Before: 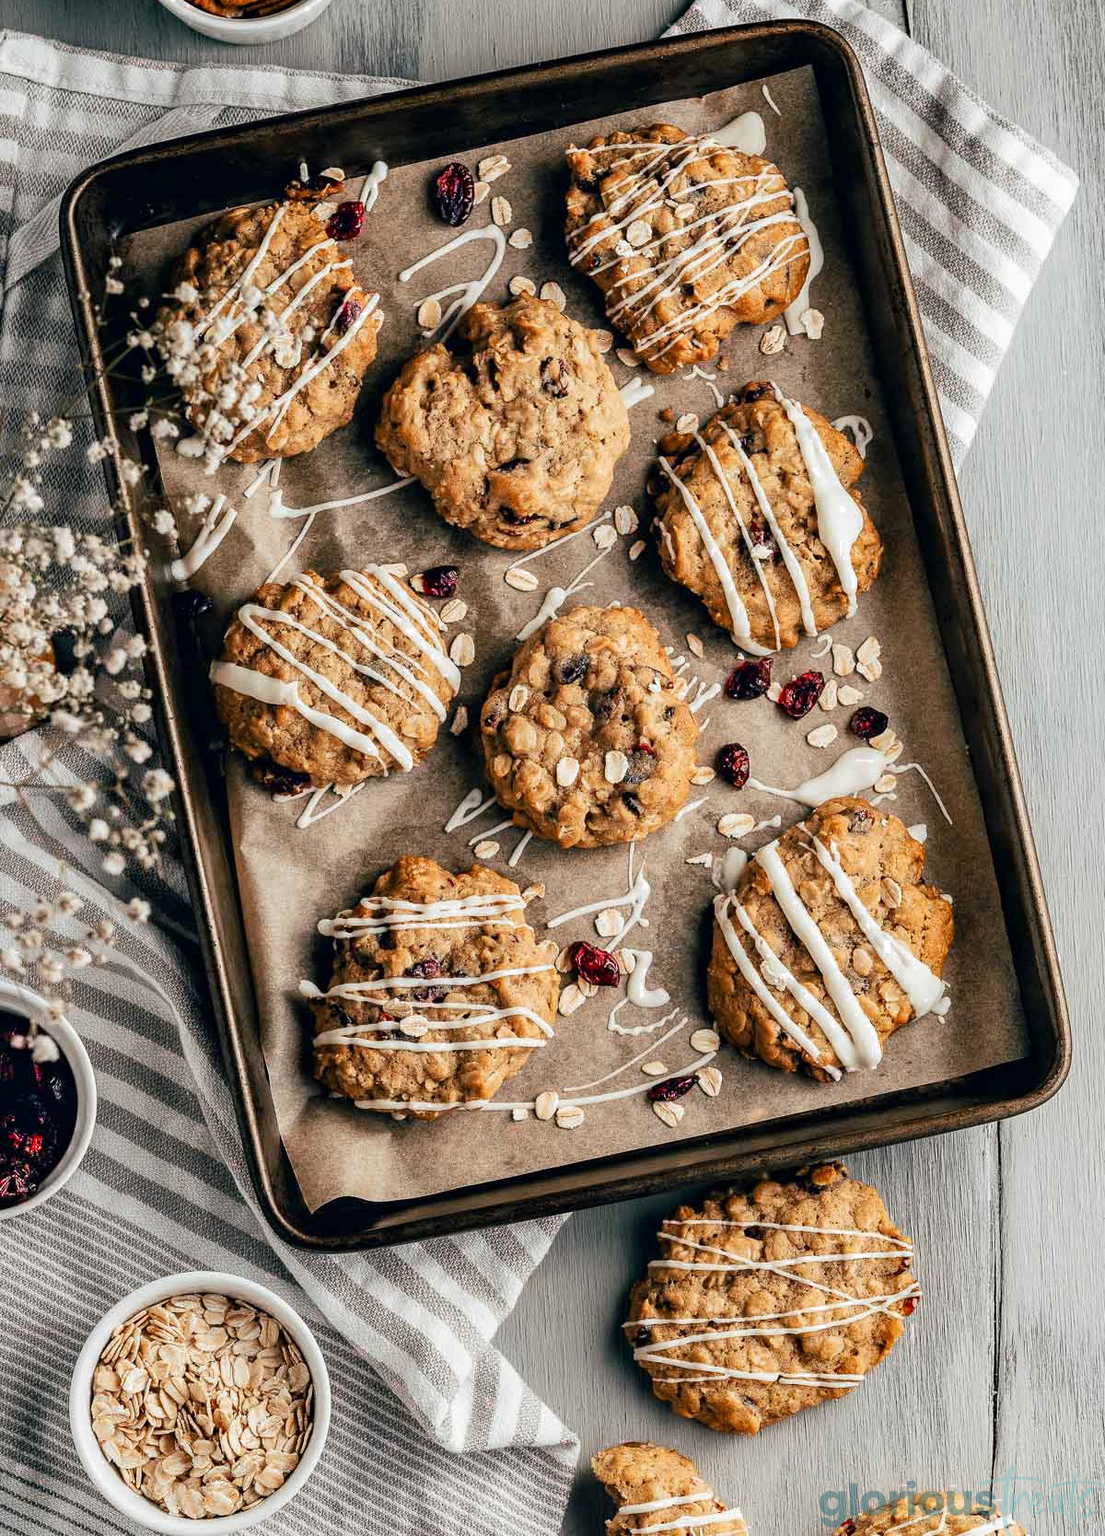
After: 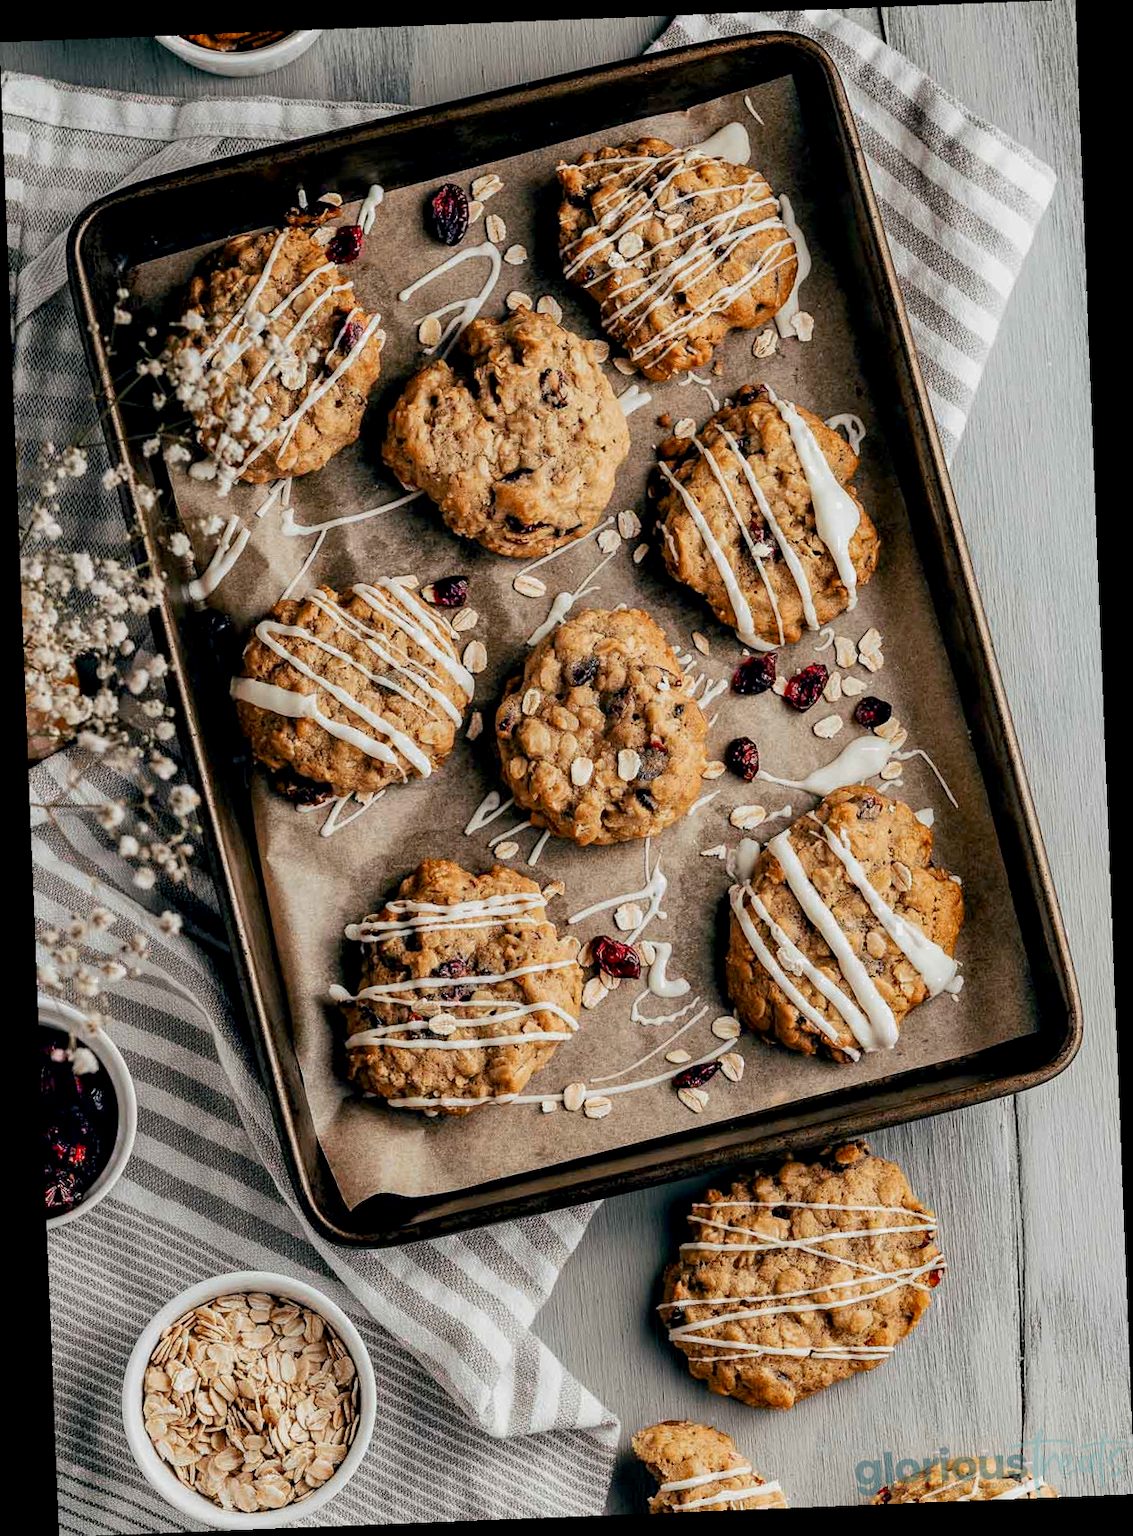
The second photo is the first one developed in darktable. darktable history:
exposure: black level correction 0.006, exposure -0.226 EV, compensate highlight preservation false
rotate and perspective: rotation -2.29°, automatic cropping off
